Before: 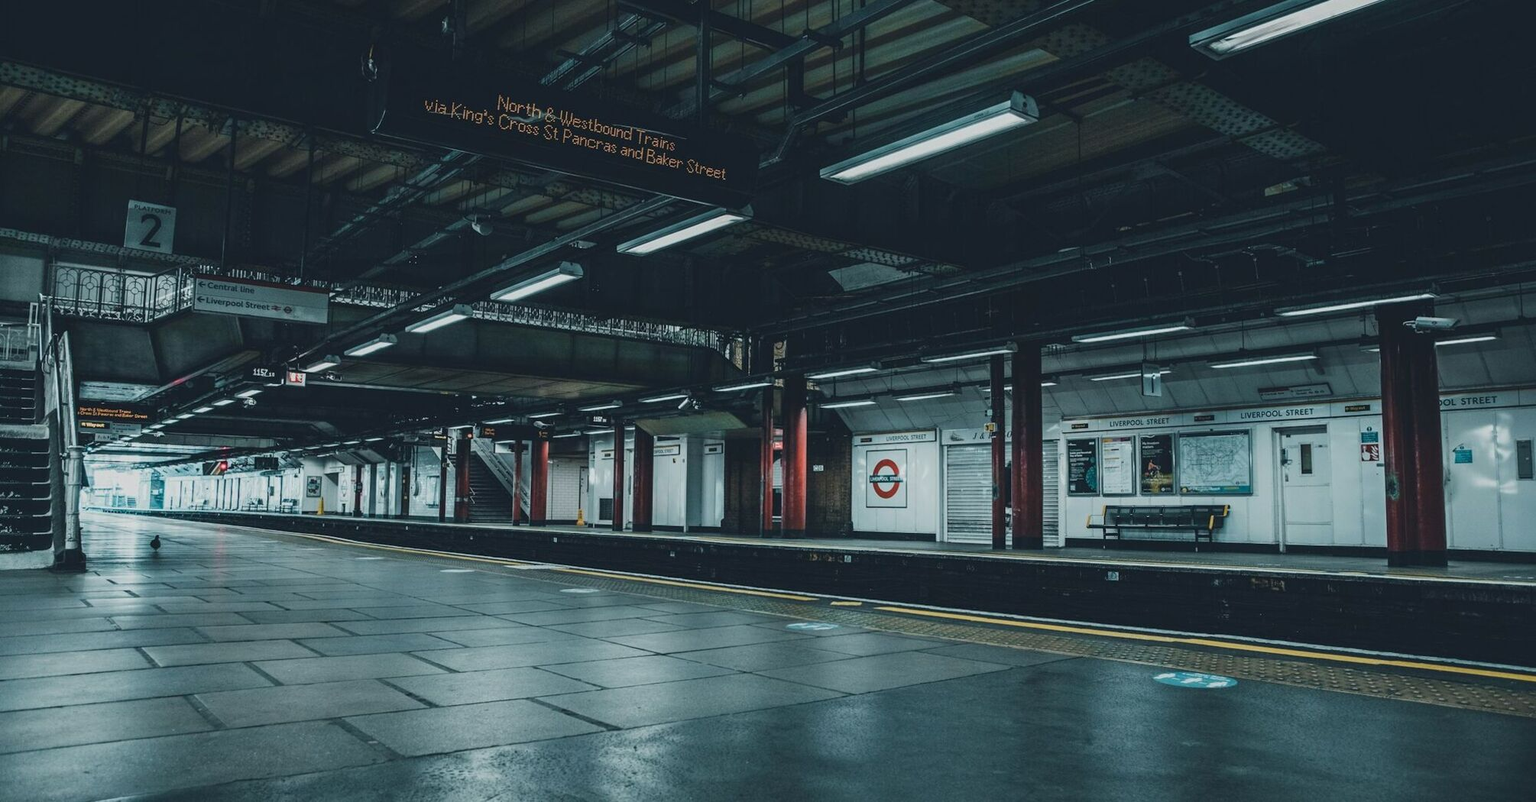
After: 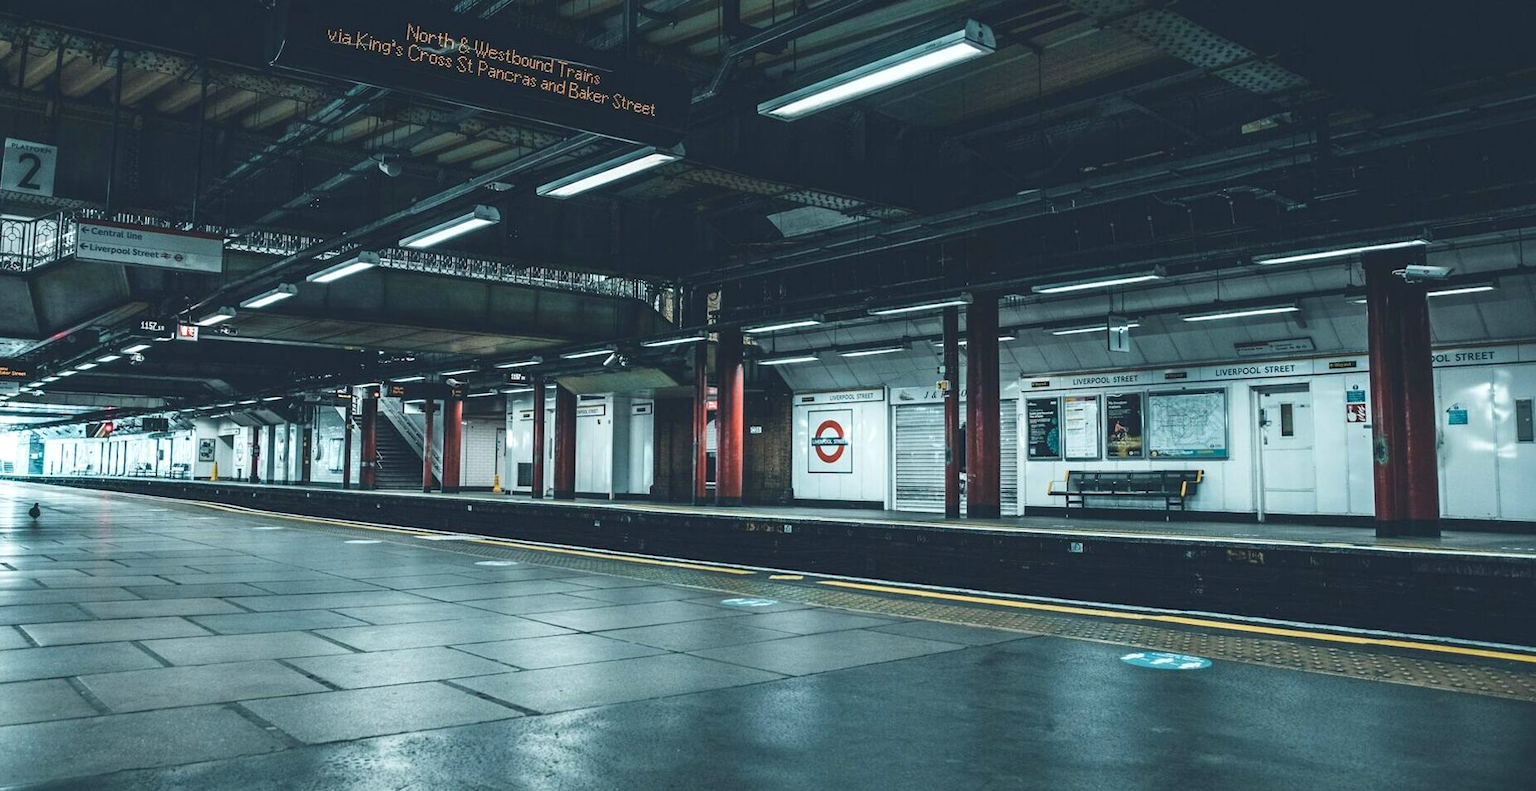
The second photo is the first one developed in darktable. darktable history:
color zones: curves: ch0 [(0, 0.5) (0.143, 0.5) (0.286, 0.5) (0.429, 0.5) (0.62, 0.489) (0.714, 0.445) (0.844, 0.496) (1, 0.5)]; ch1 [(0, 0.5) (0.143, 0.5) (0.286, 0.5) (0.429, 0.5) (0.571, 0.5) (0.714, 0.523) (0.857, 0.5) (1, 0.5)]
crop and rotate: left 8.065%, top 9.257%
exposure: exposure 0.696 EV, compensate highlight preservation false
